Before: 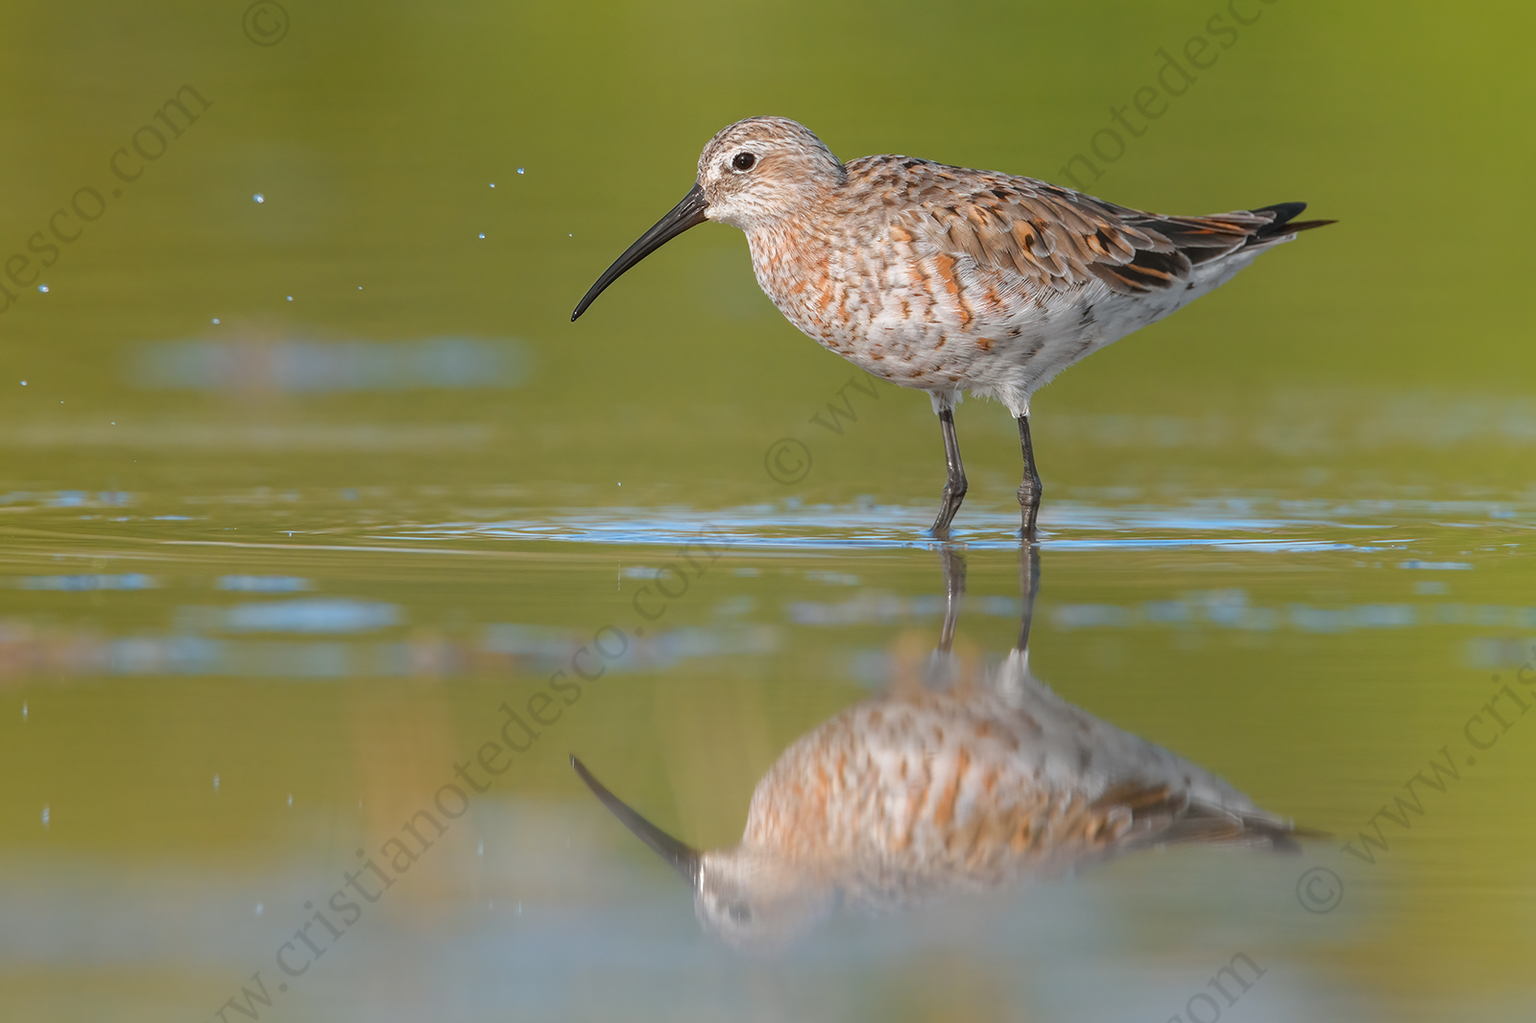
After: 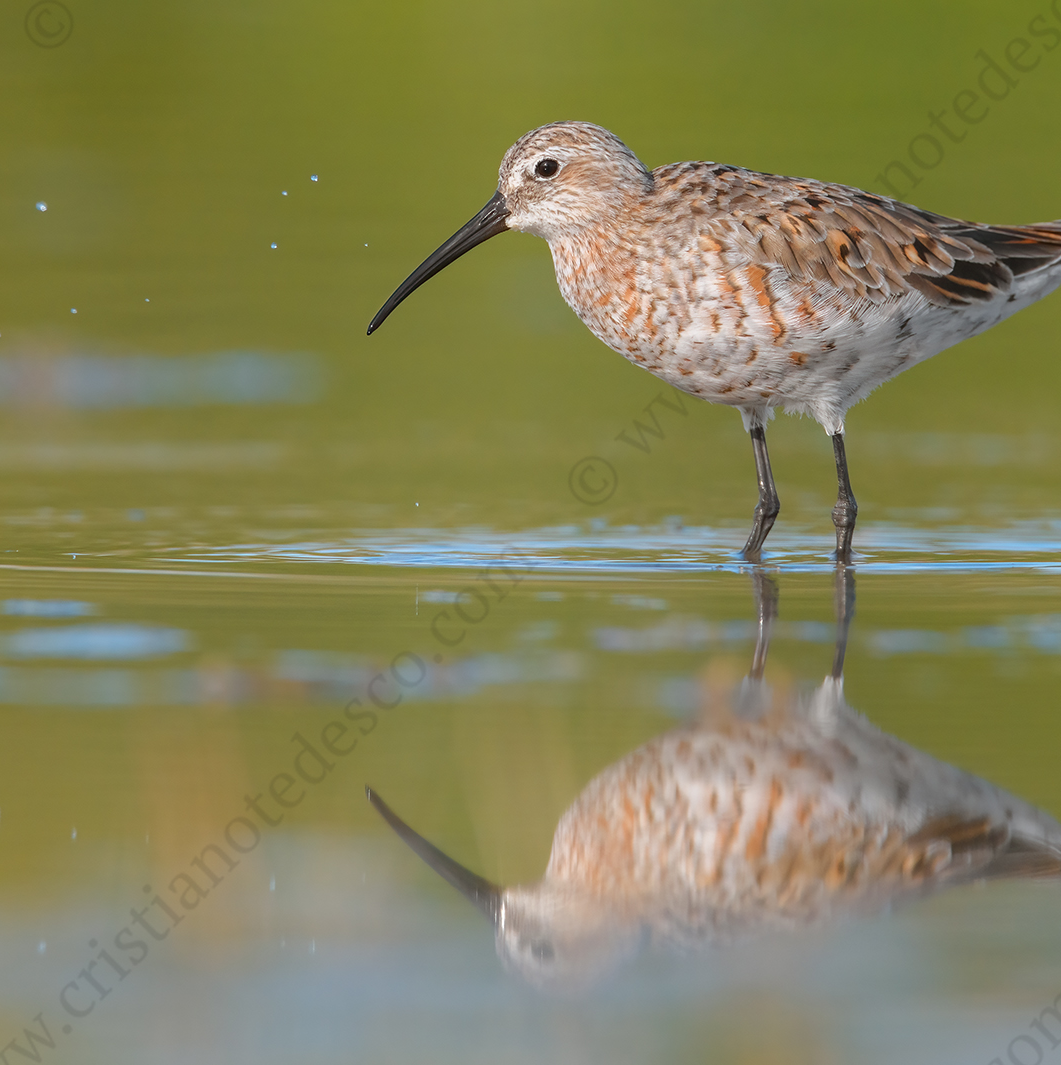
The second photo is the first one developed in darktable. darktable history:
crop and rotate: left 14.286%, right 19.374%
